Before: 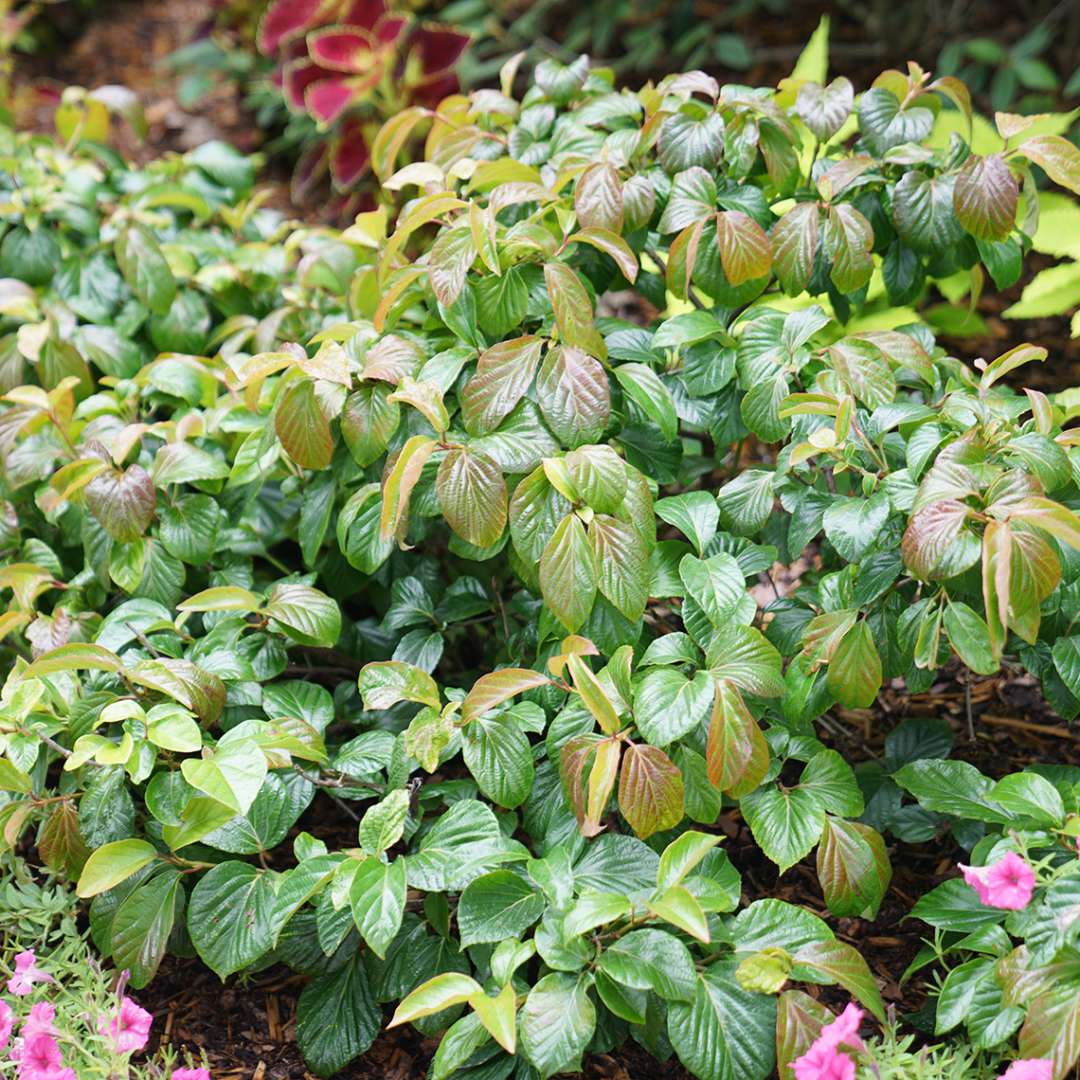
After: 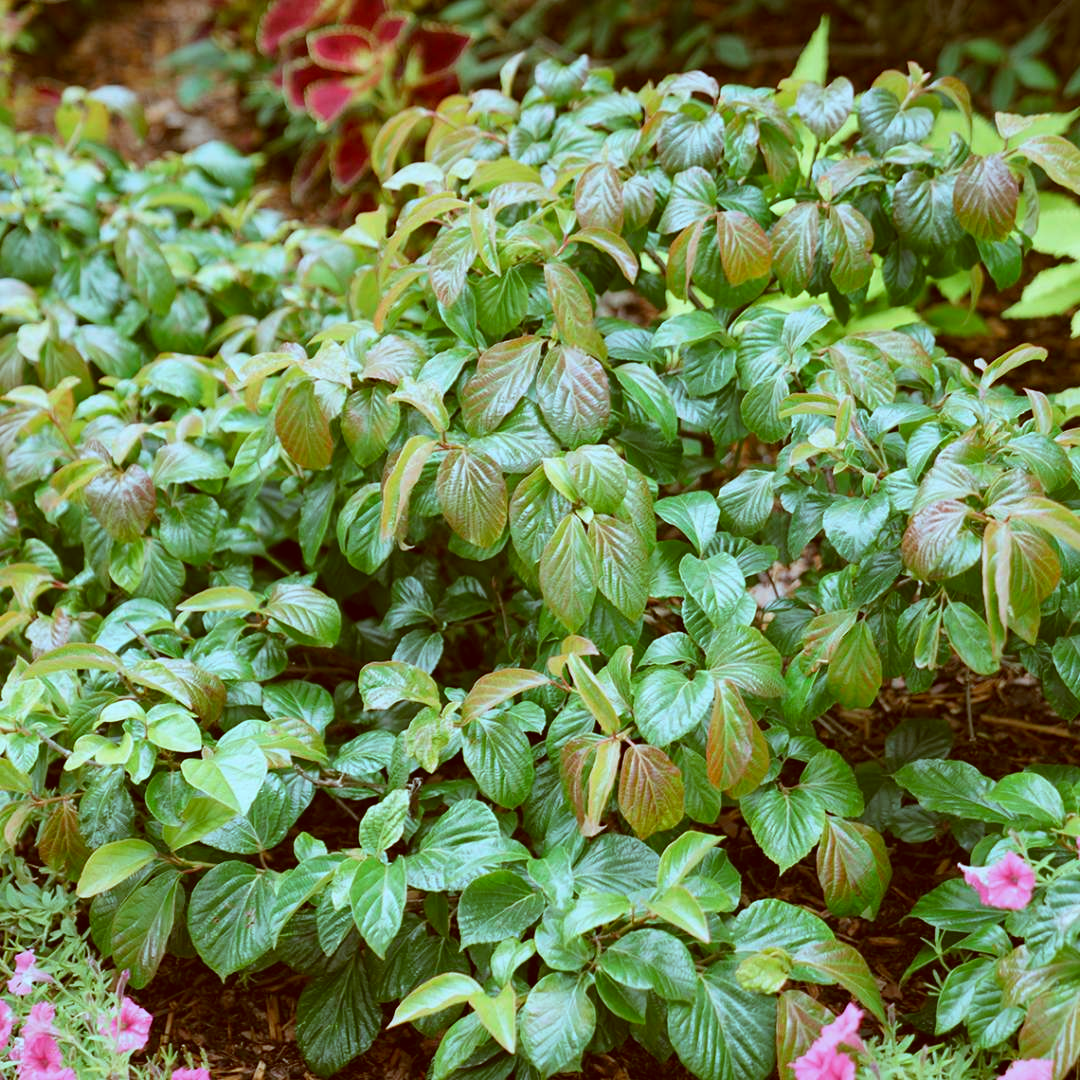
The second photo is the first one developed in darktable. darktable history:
color correction: highlights a* -13.93, highlights b* -16.85, shadows a* 10.48, shadows b* 29.06
exposure: exposure -0.155 EV, compensate highlight preservation false
